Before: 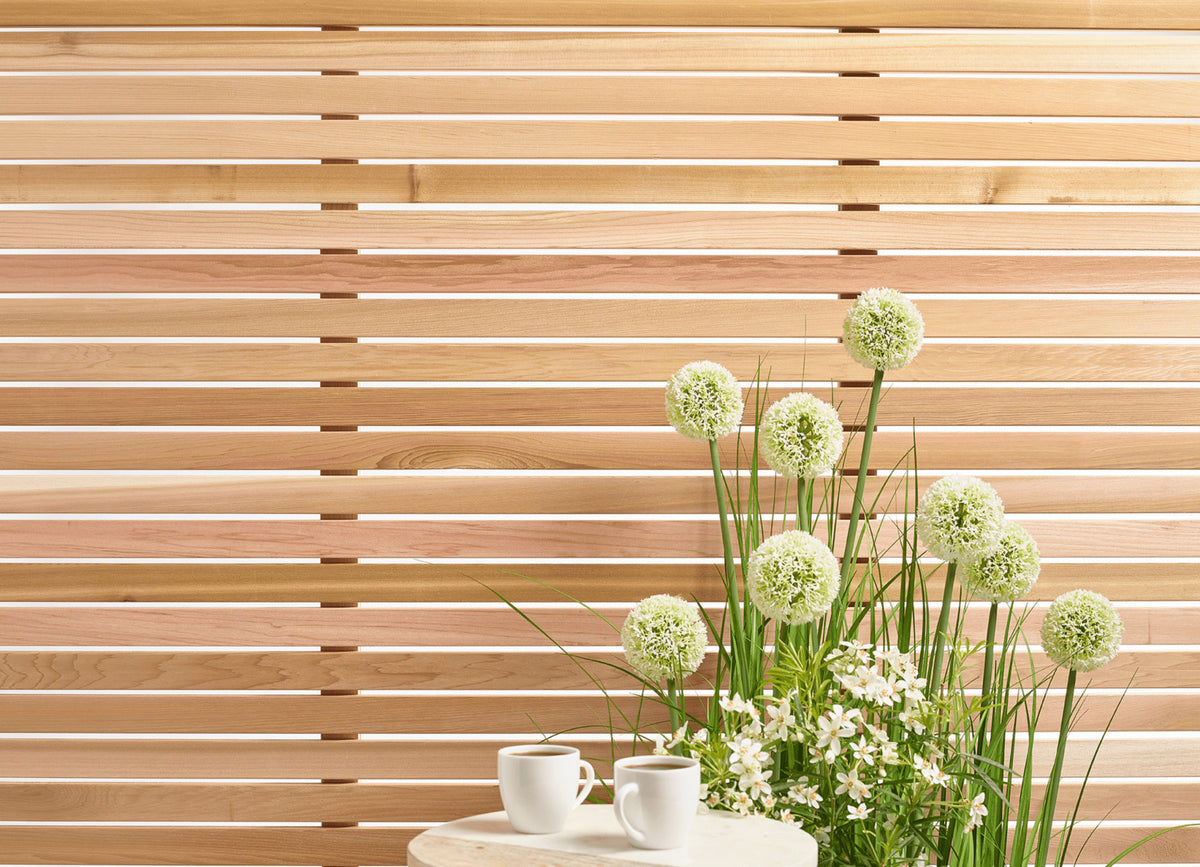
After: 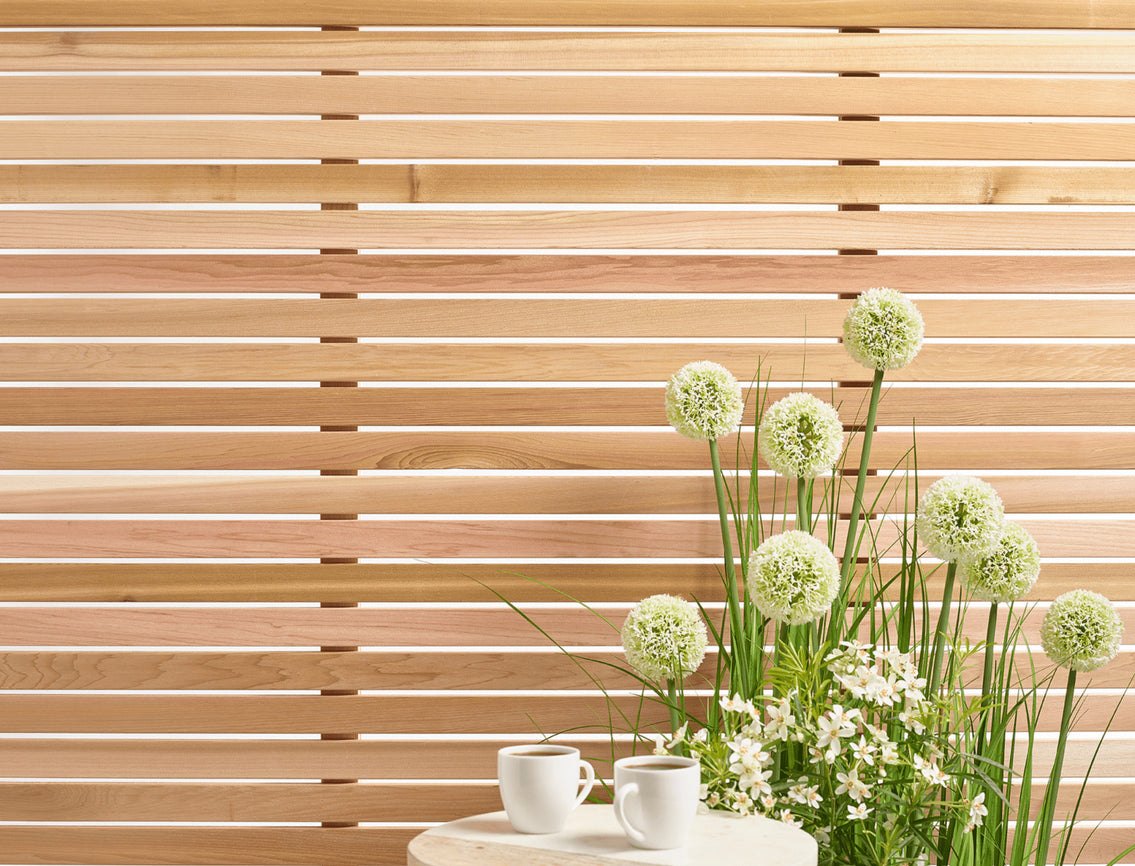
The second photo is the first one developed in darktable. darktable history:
crop and rotate: left 0%, right 5.387%
